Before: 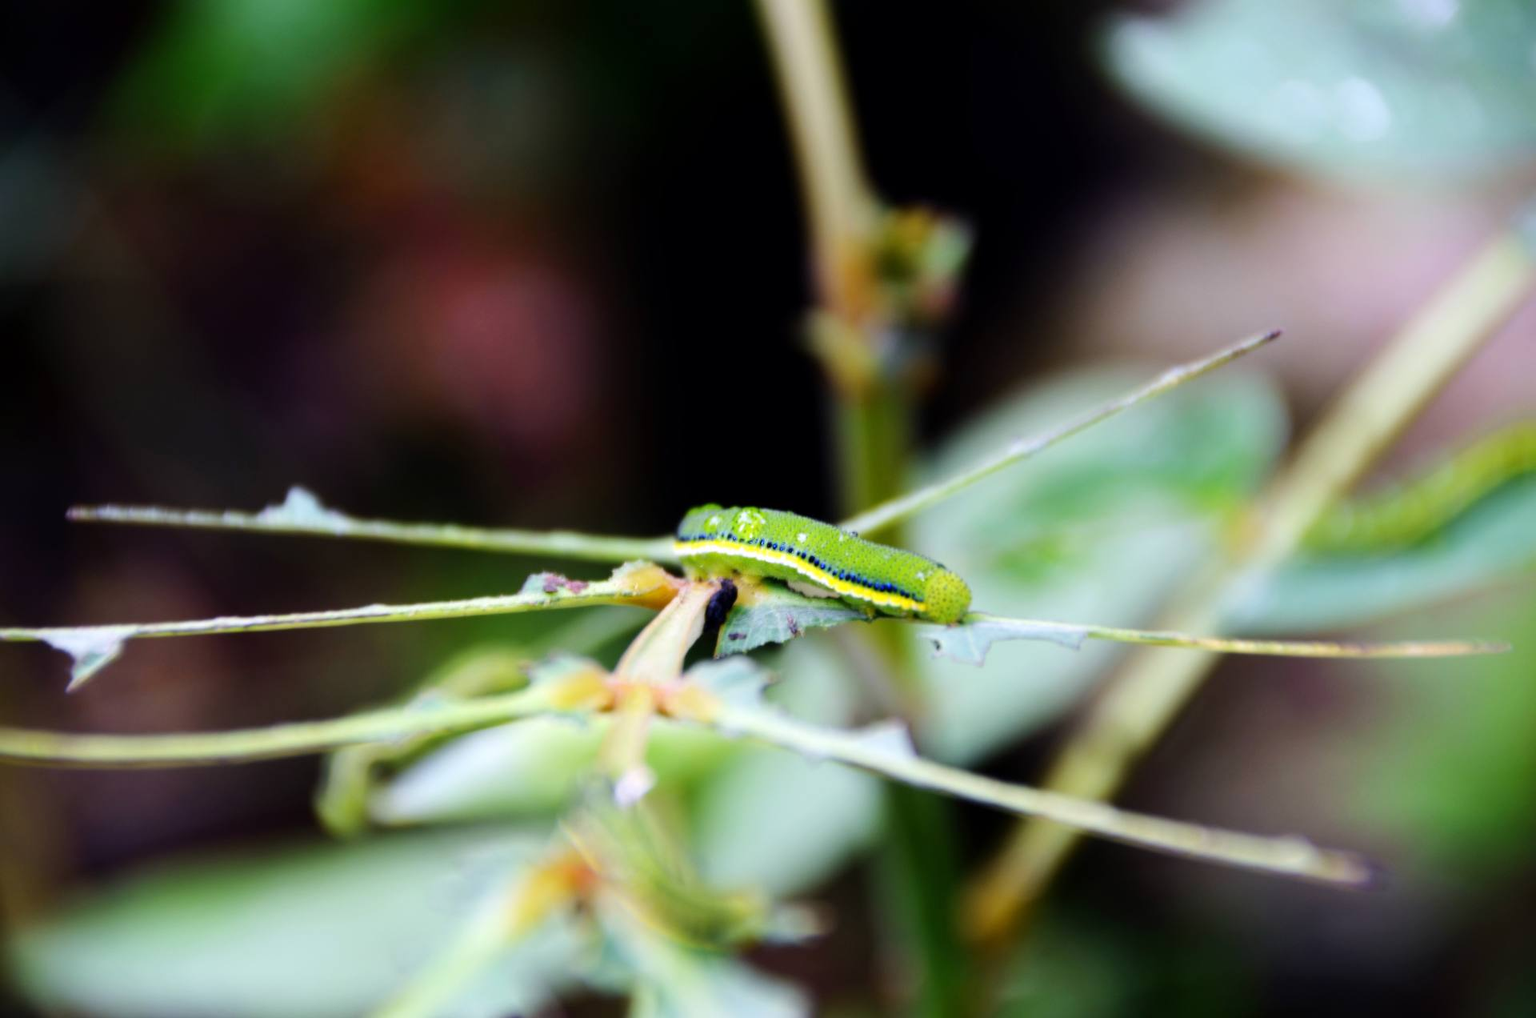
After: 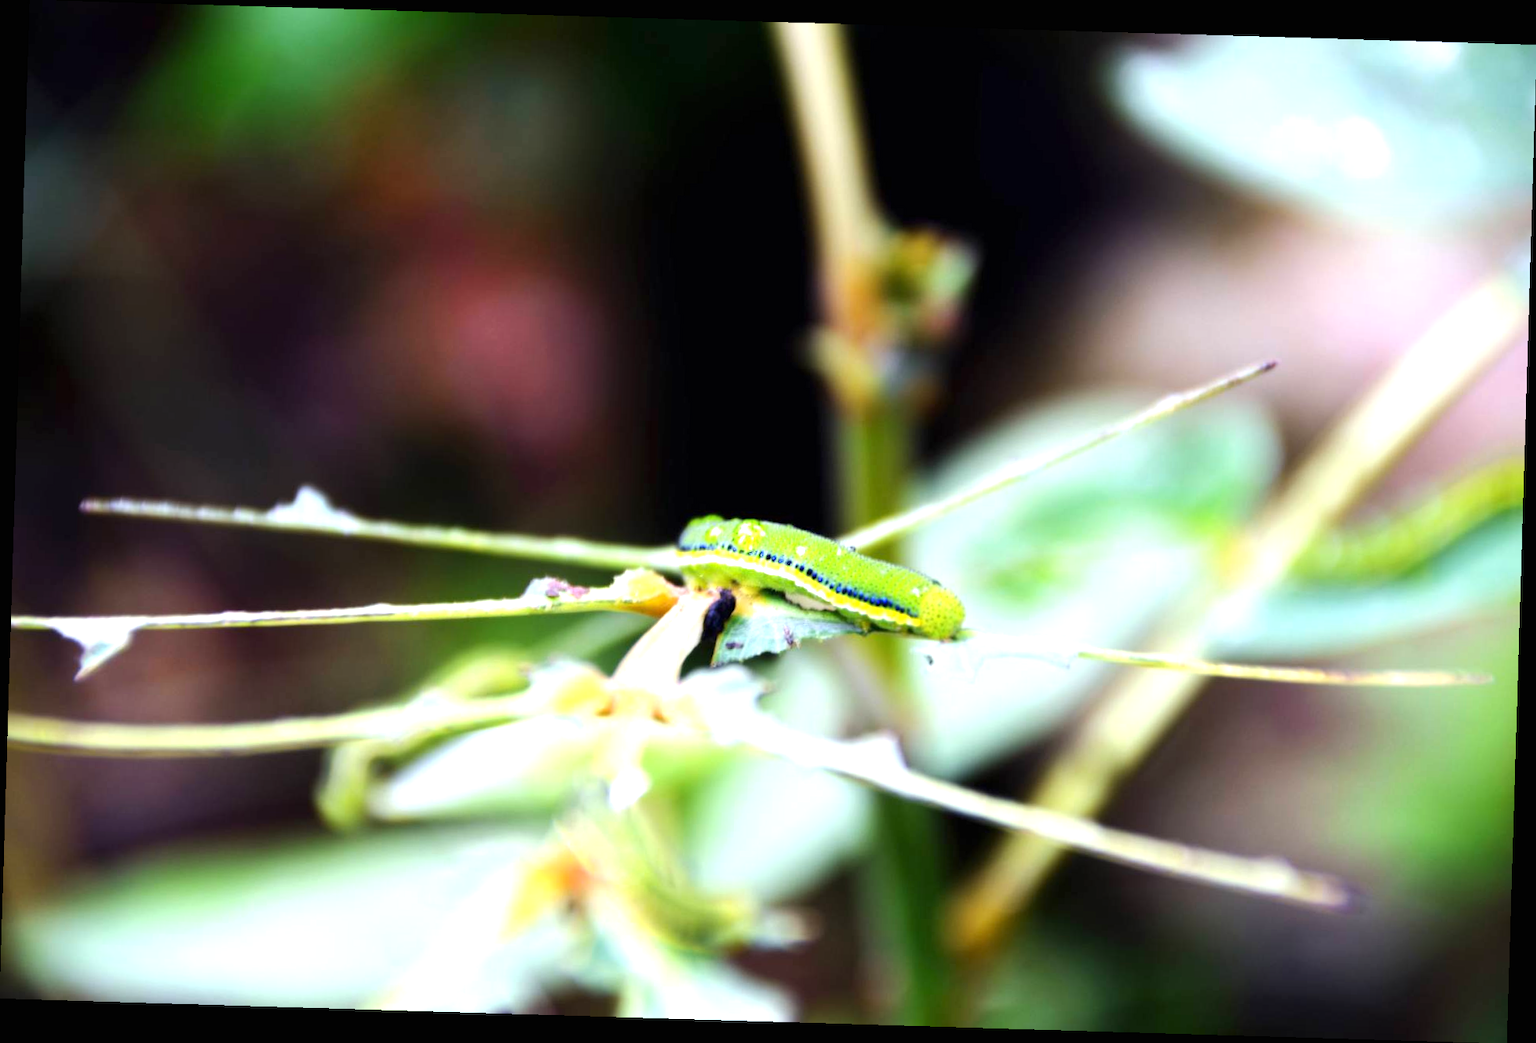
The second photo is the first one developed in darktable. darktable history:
rotate and perspective: rotation 1.72°, automatic cropping off
exposure: black level correction 0, exposure 0.9 EV, compensate highlight preservation false
